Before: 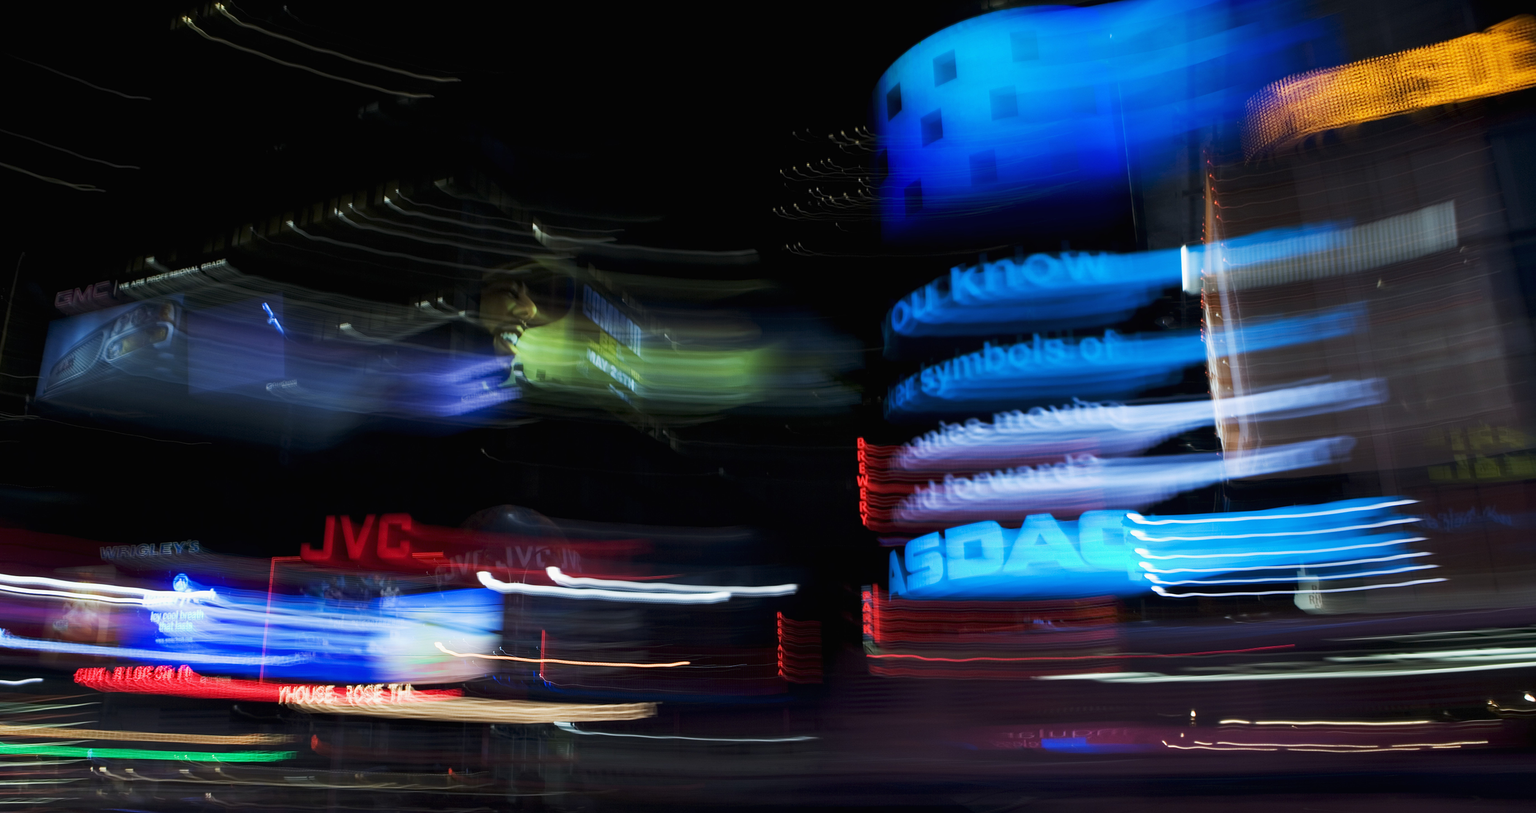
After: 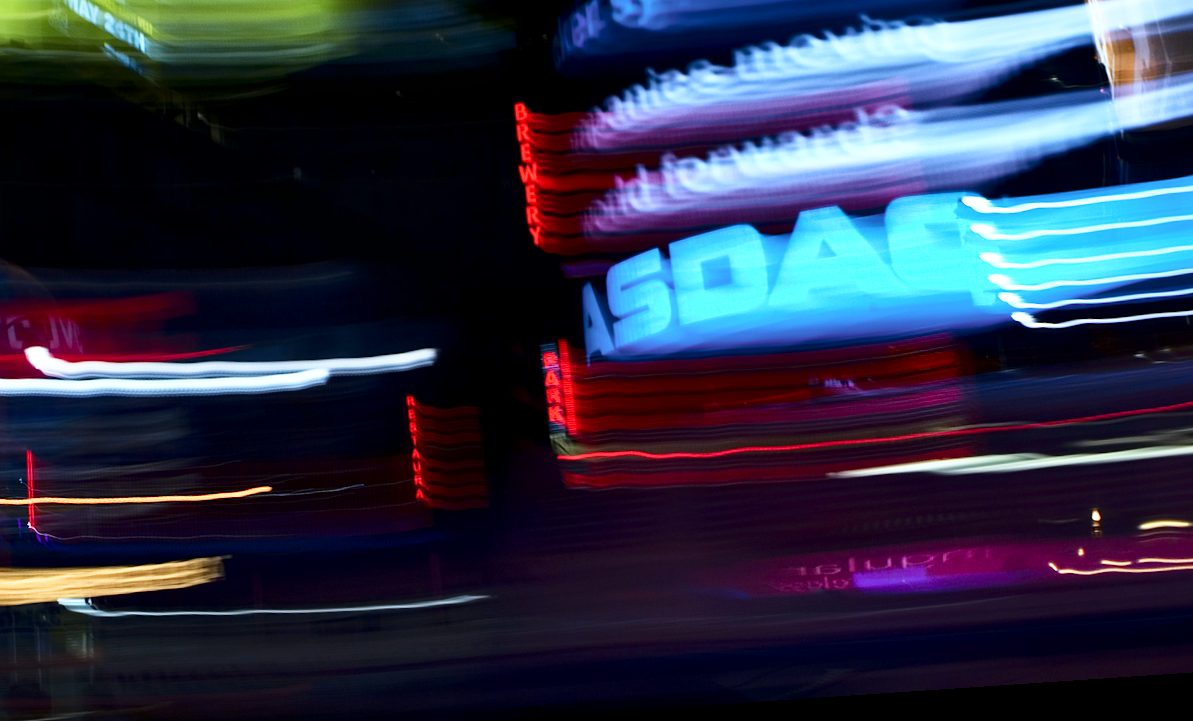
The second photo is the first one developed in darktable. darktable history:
rotate and perspective: rotation -4.2°, shear 0.006, automatic cropping off
local contrast: mode bilateral grid, contrast 50, coarseness 50, detail 150%, midtone range 0.2
tone curve: curves: ch0 [(0, 0) (0.074, 0.04) (0.157, 0.1) (0.472, 0.515) (0.635, 0.731) (0.768, 0.878) (0.899, 0.969) (1, 1)]; ch1 [(0, 0) (0.08, 0.08) (0.3, 0.3) (0.5, 0.5) (0.539, 0.558) (0.586, 0.658) (0.69, 0.787) (0.92, 0.92) (1, 1)]; ch2 [(0, 0) (0.08, 0.08) (0.3, 0.3) (0.5, 0.5) (0.543, 0.597) (0.597, 0.679) (0.92, 0.92) (1, 1)], color space Lab, independent channels, preserve colors none
crop: left 35.976%, top 45.819%, right 18.162%, bottom 5.807%
